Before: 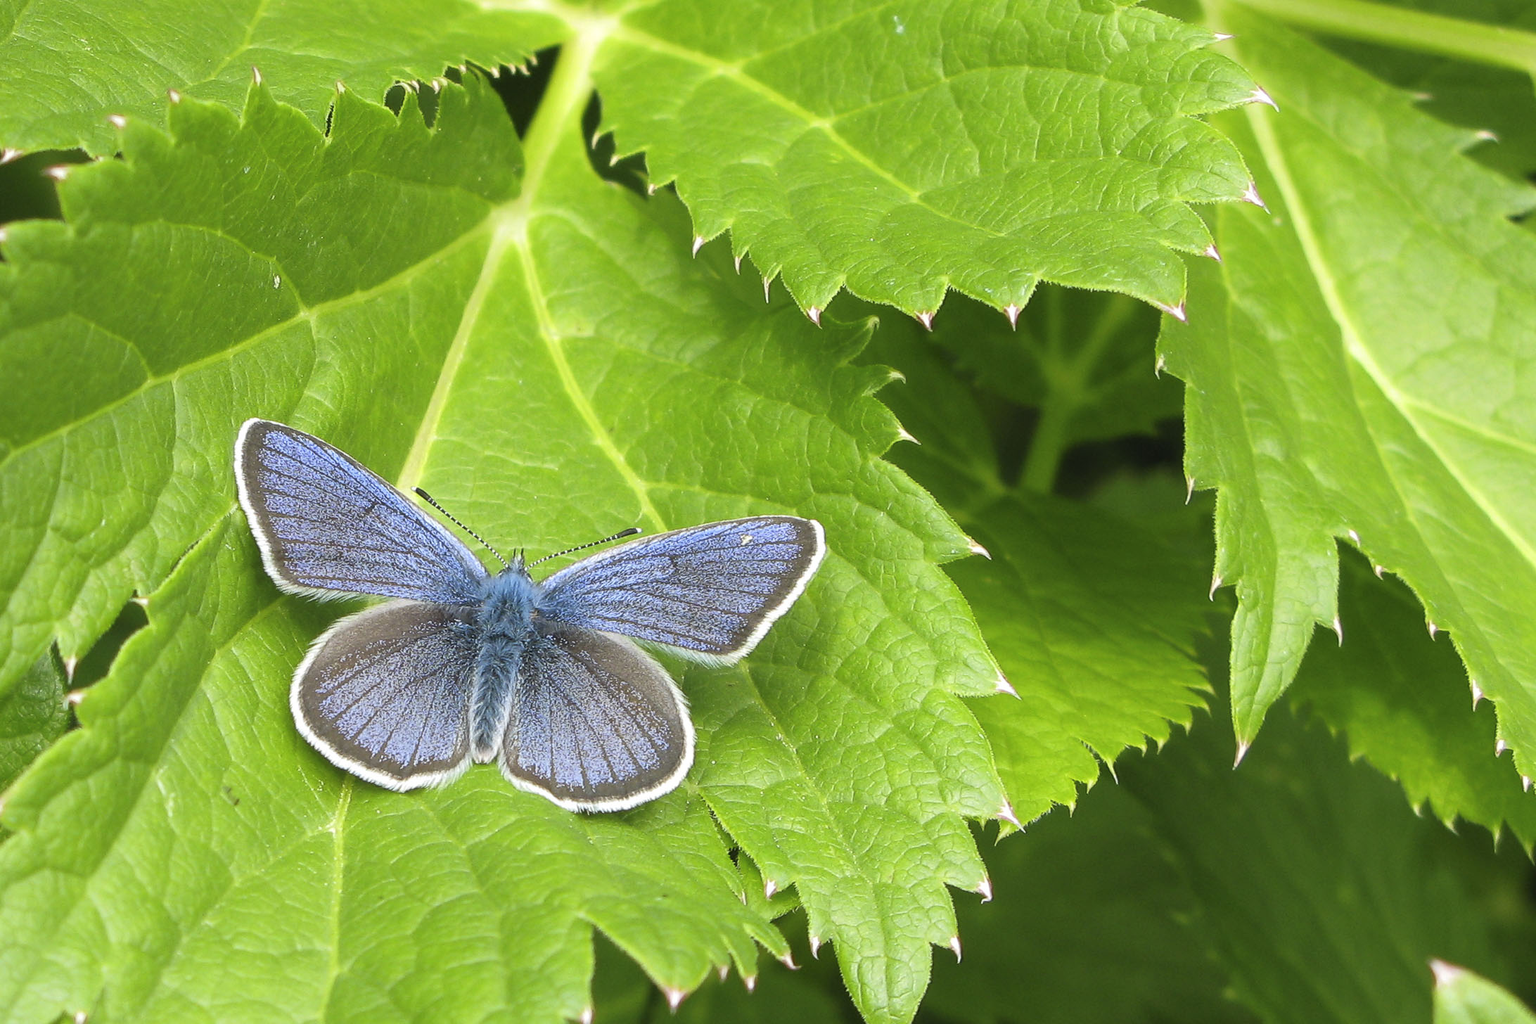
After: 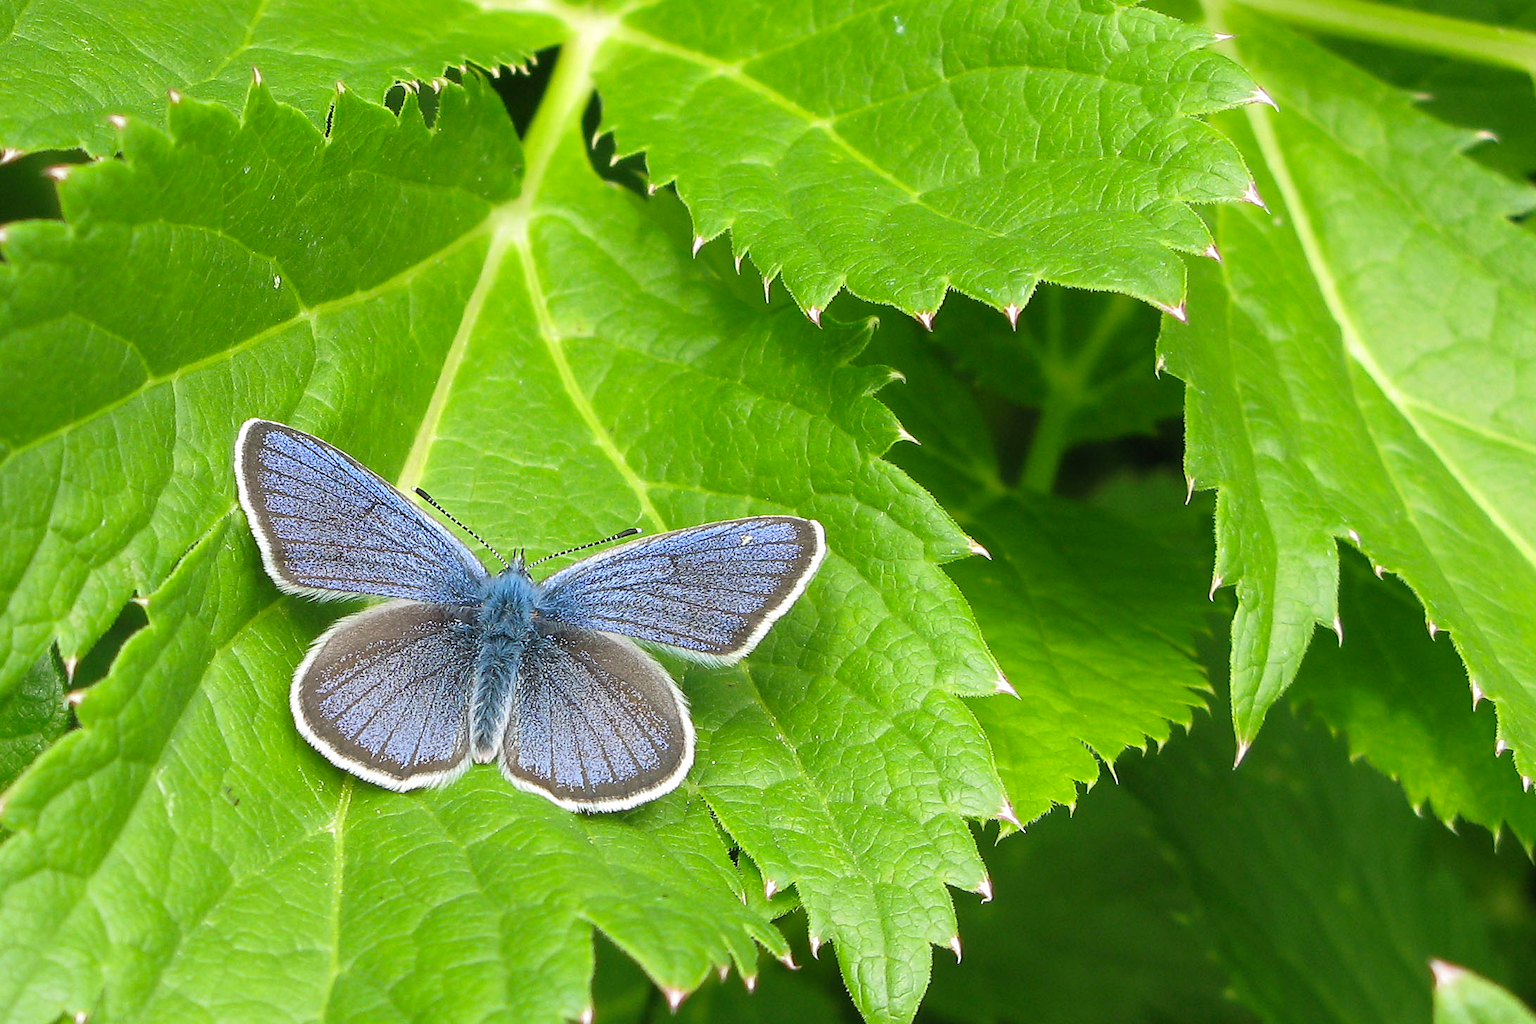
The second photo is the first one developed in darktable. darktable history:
sharpen: radius 1.86, amount 0.392, threshold 1.569
